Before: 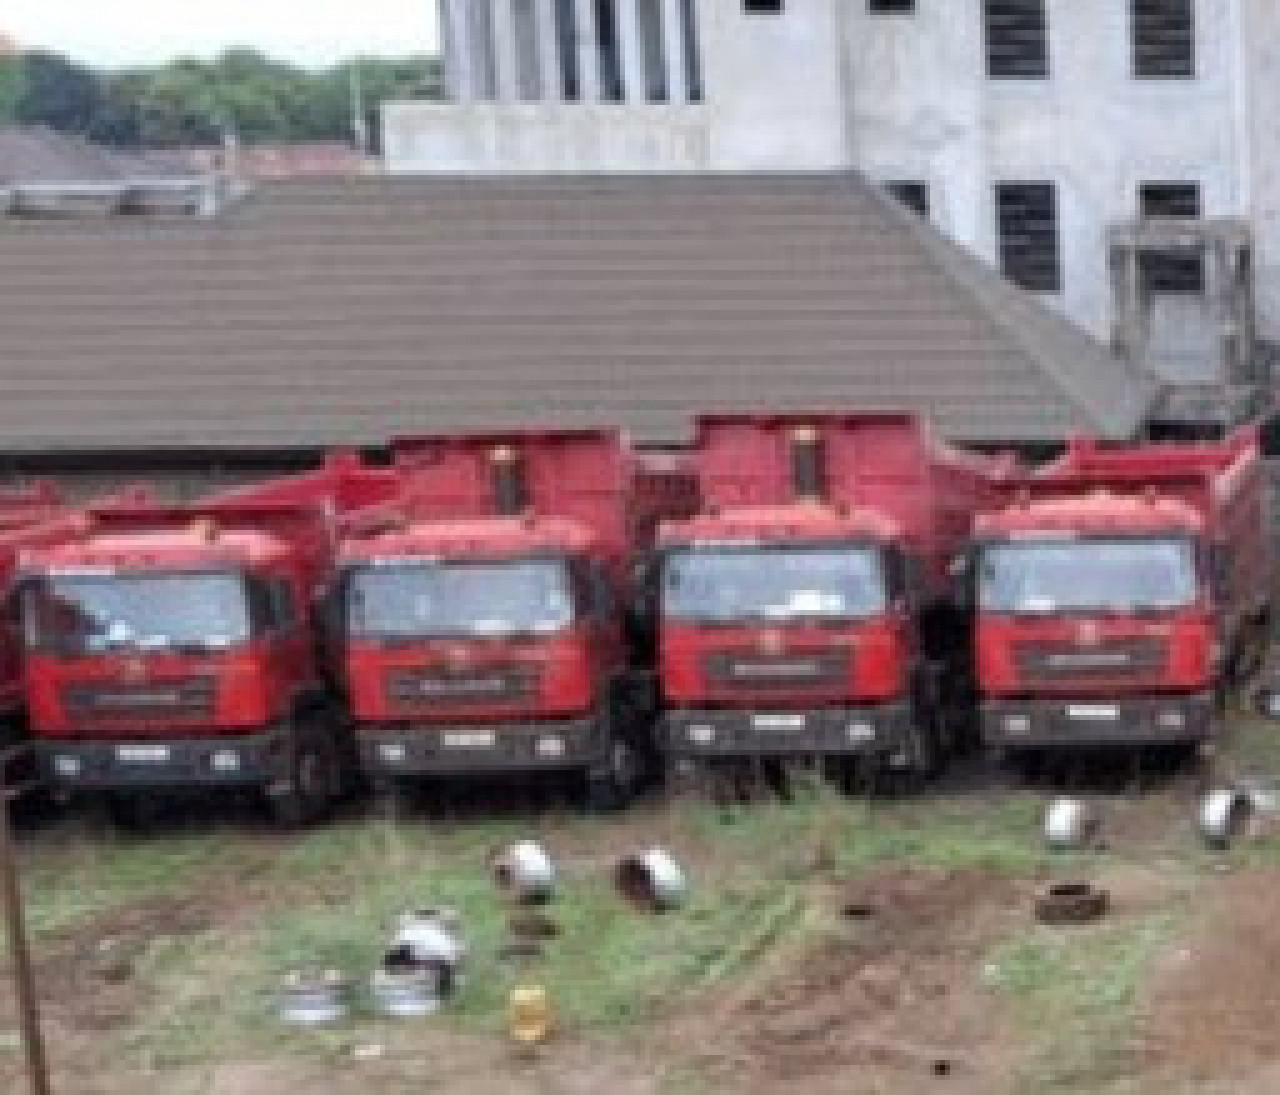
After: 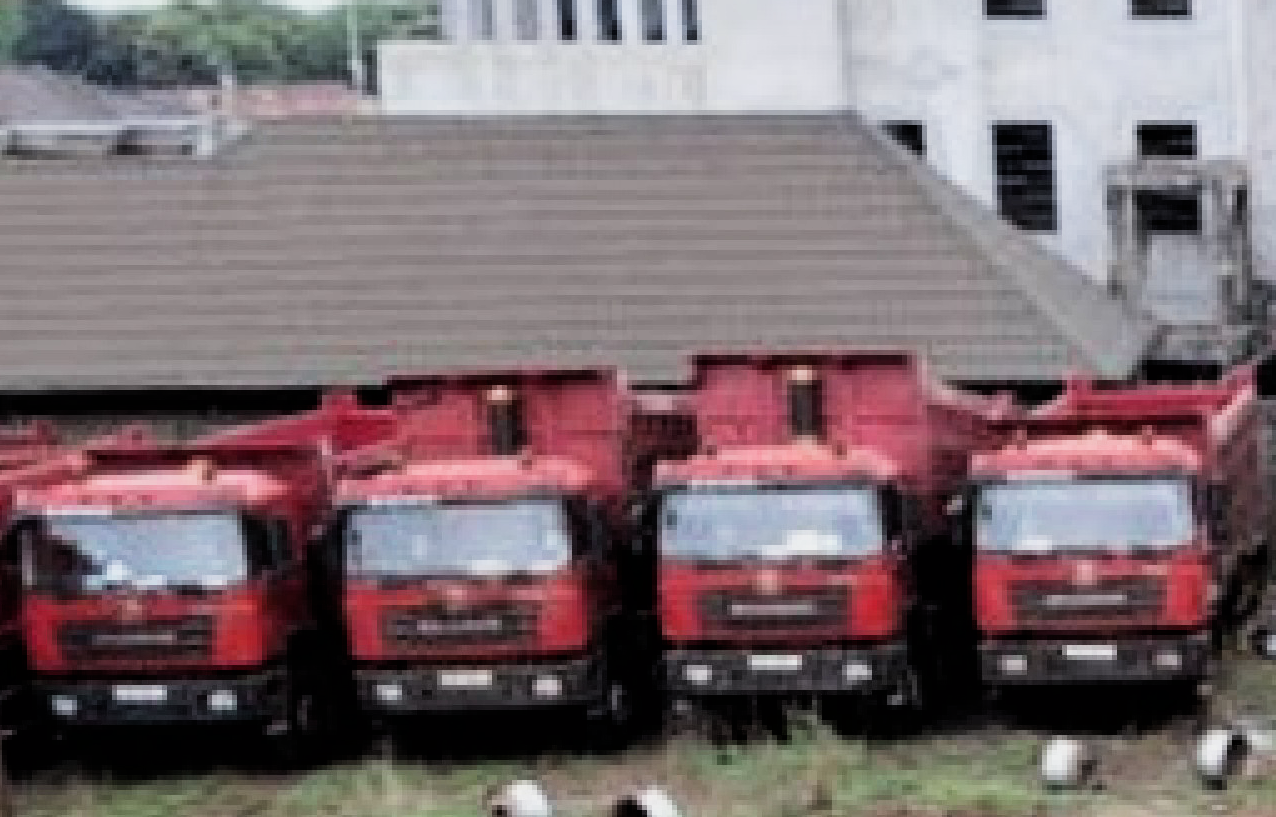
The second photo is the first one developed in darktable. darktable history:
crop: left 0.287%, top 5.529%, bottom 19.845%
filmic rgb: black relative exposure -5.04 EV, white relative exposure 3.56 EV, hardness 3.18, contrast 1.507, highlights saturation mix -49.14%
